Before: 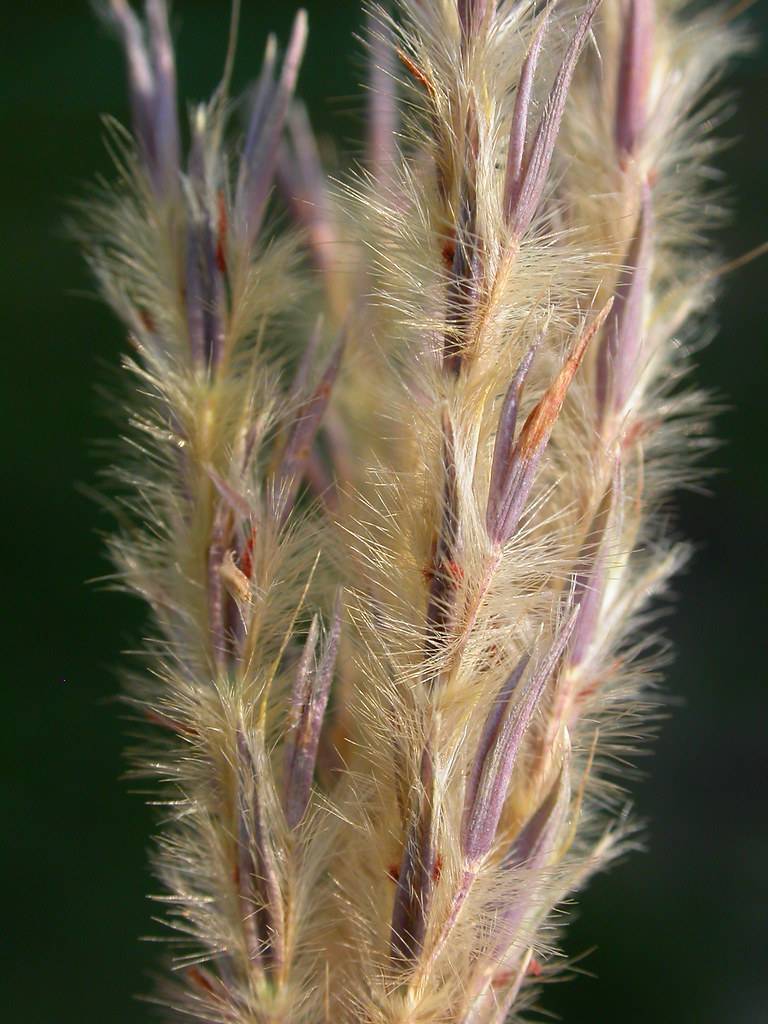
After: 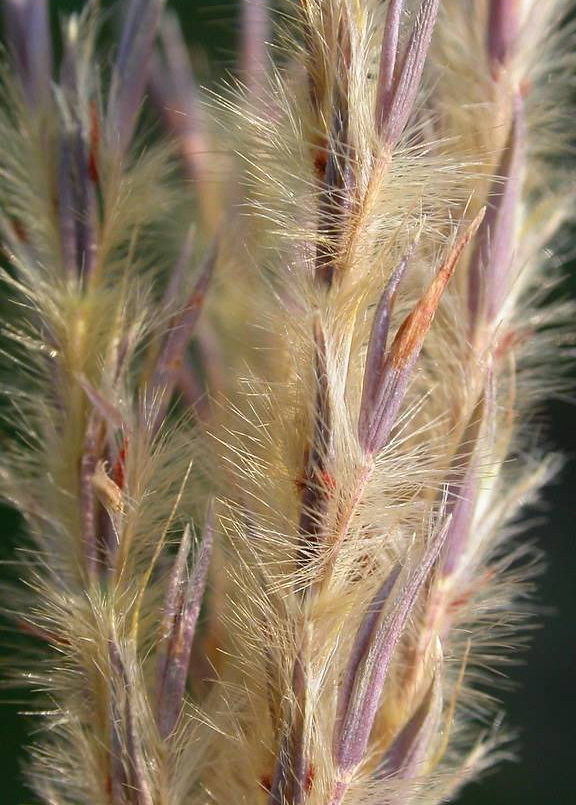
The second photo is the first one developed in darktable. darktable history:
crop: left 16.688%, top 8.8%, right 8.189%, bottom 12.54%
